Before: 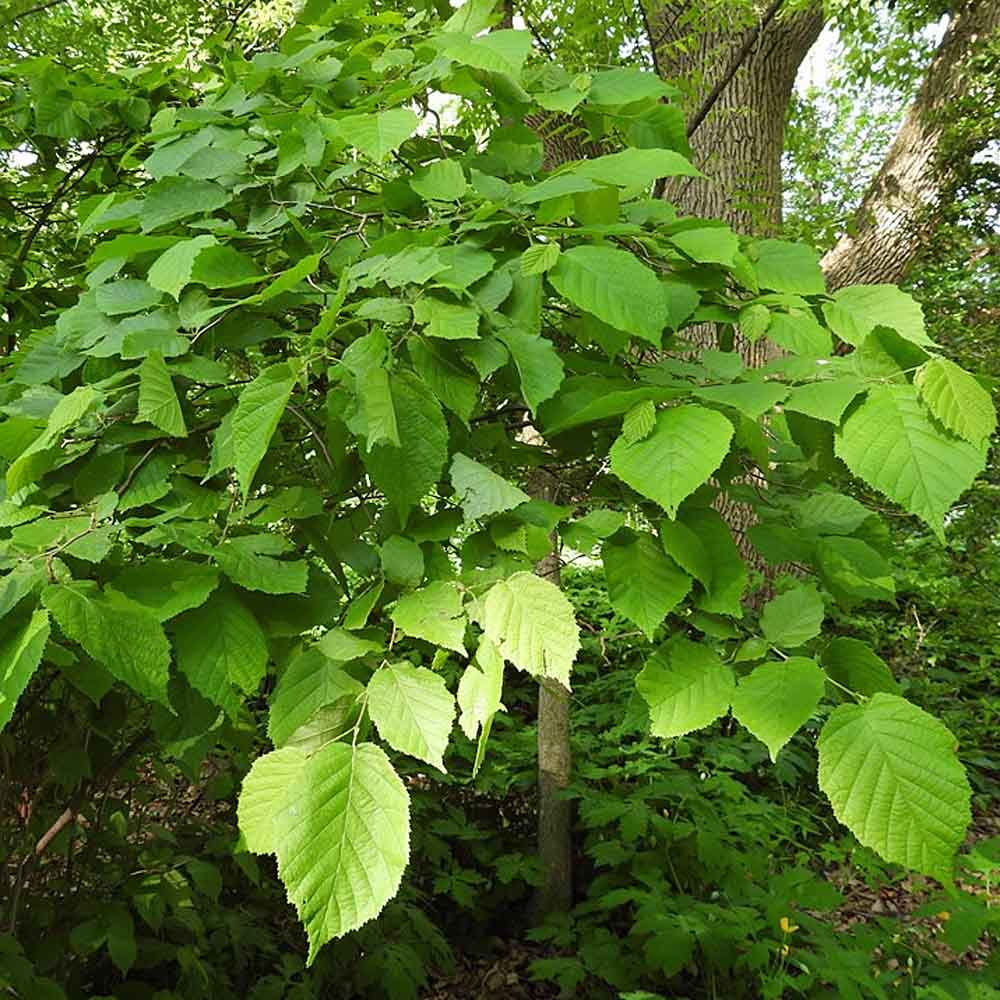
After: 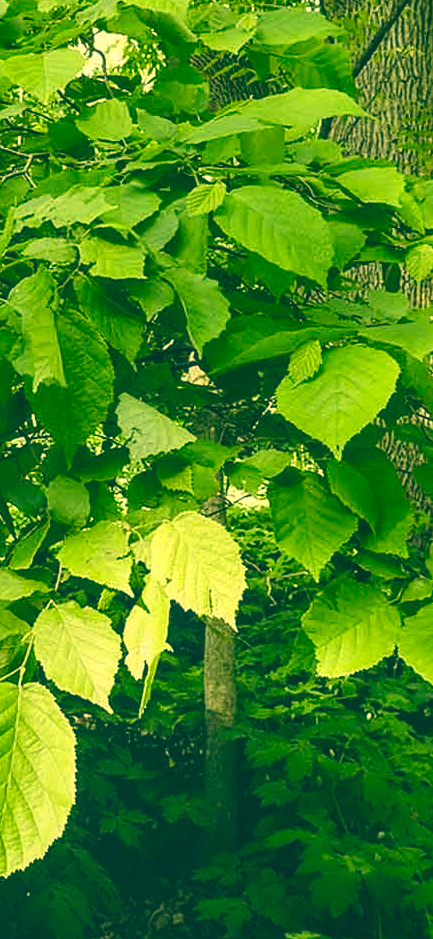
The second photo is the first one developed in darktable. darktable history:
crop: left 33.452%, top 6.025%, right 23.155%
local contrast: on, module defaults
contrast brightness saturation: contrast 0.15, brightness -0.01, saturation 0.1
exposure: black level correction -0.03, compensate highlight preservation false
color balance rgb: shadows lift › chroma 2%, shadows lift › hue 250°, power › hue 326.4°, highlights gain › chroma 2%, highlights gain › hue 64.8°, global offset › luminance 0.5%, global offset › hue 58.8°, perceptual saturation grading › highlights -25%, perceptual saturation grading › shadows 30%, global vibrance 15%
color correction: highlights a* 1.83, highlights b* 34.02, shadows a* -36.68, shadows b* -5.48
